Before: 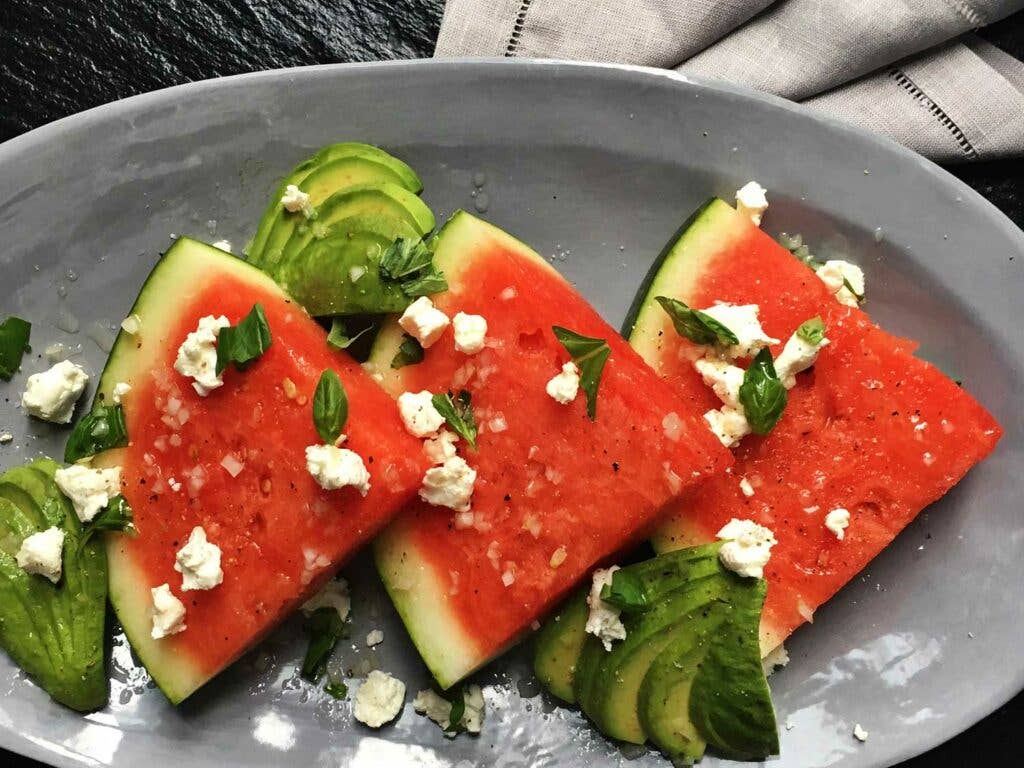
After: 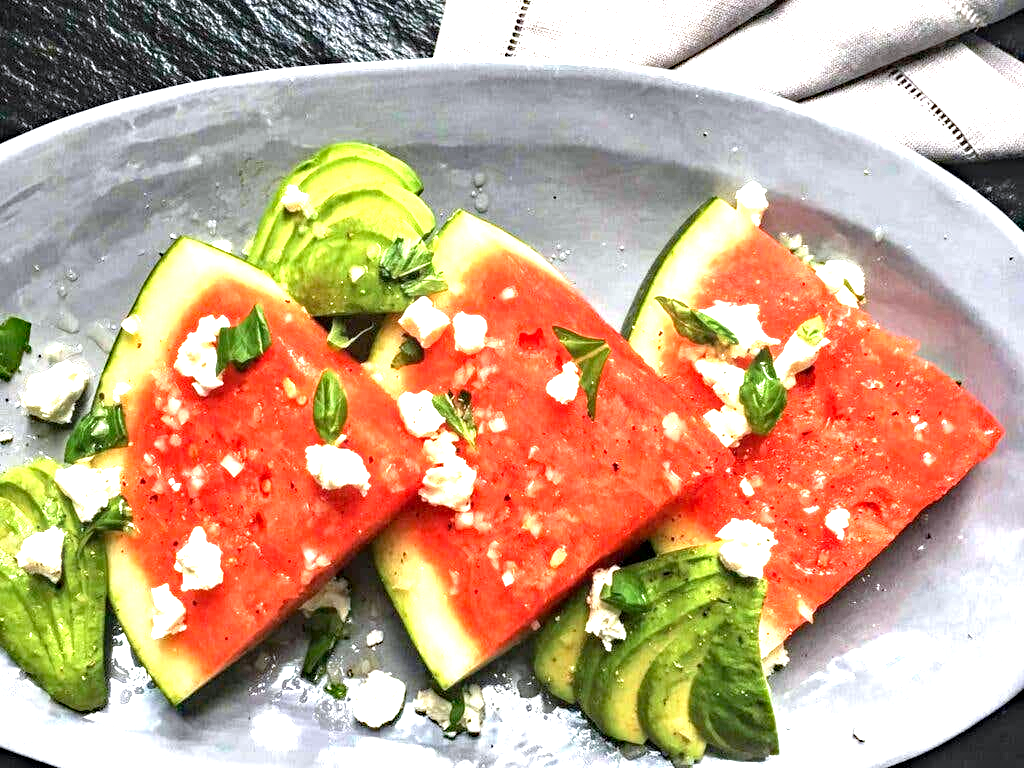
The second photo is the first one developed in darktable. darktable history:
exposure: black level correction 0.001, exposure 1.735 EV, compensate highlight preservation false
haze removal: compatibility mode true, adaptive false
color correction: highlights a* -0.137, highlights b* -5.91, shadows a* -0.137, shadows b* -0.137
local contrast: detail 130%
